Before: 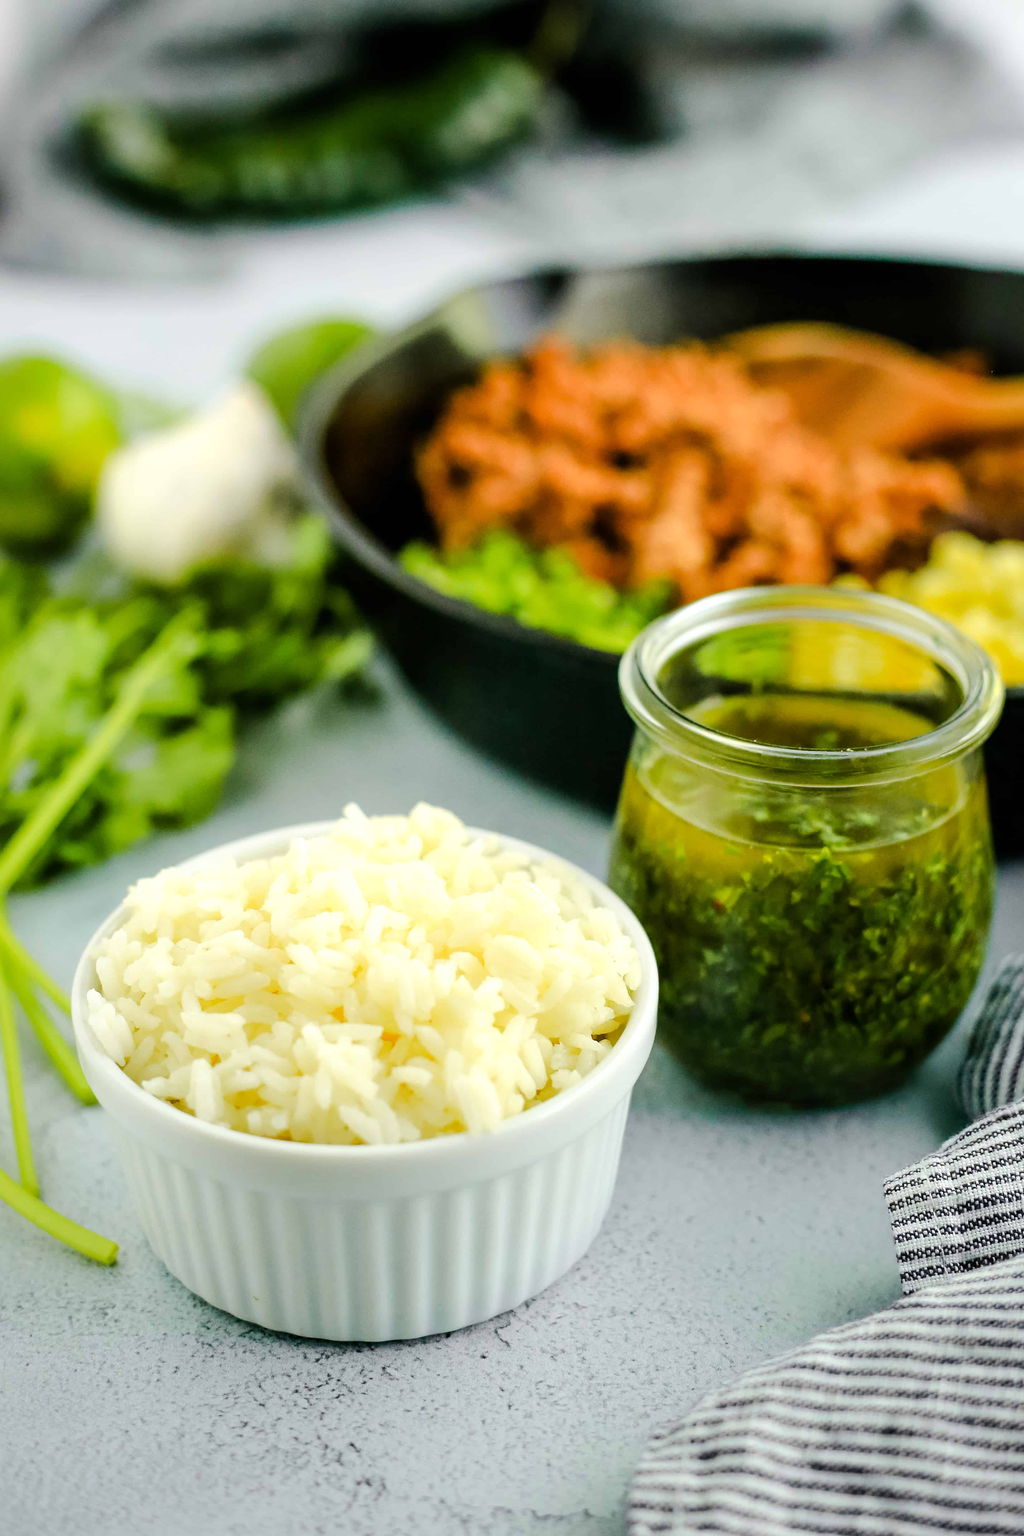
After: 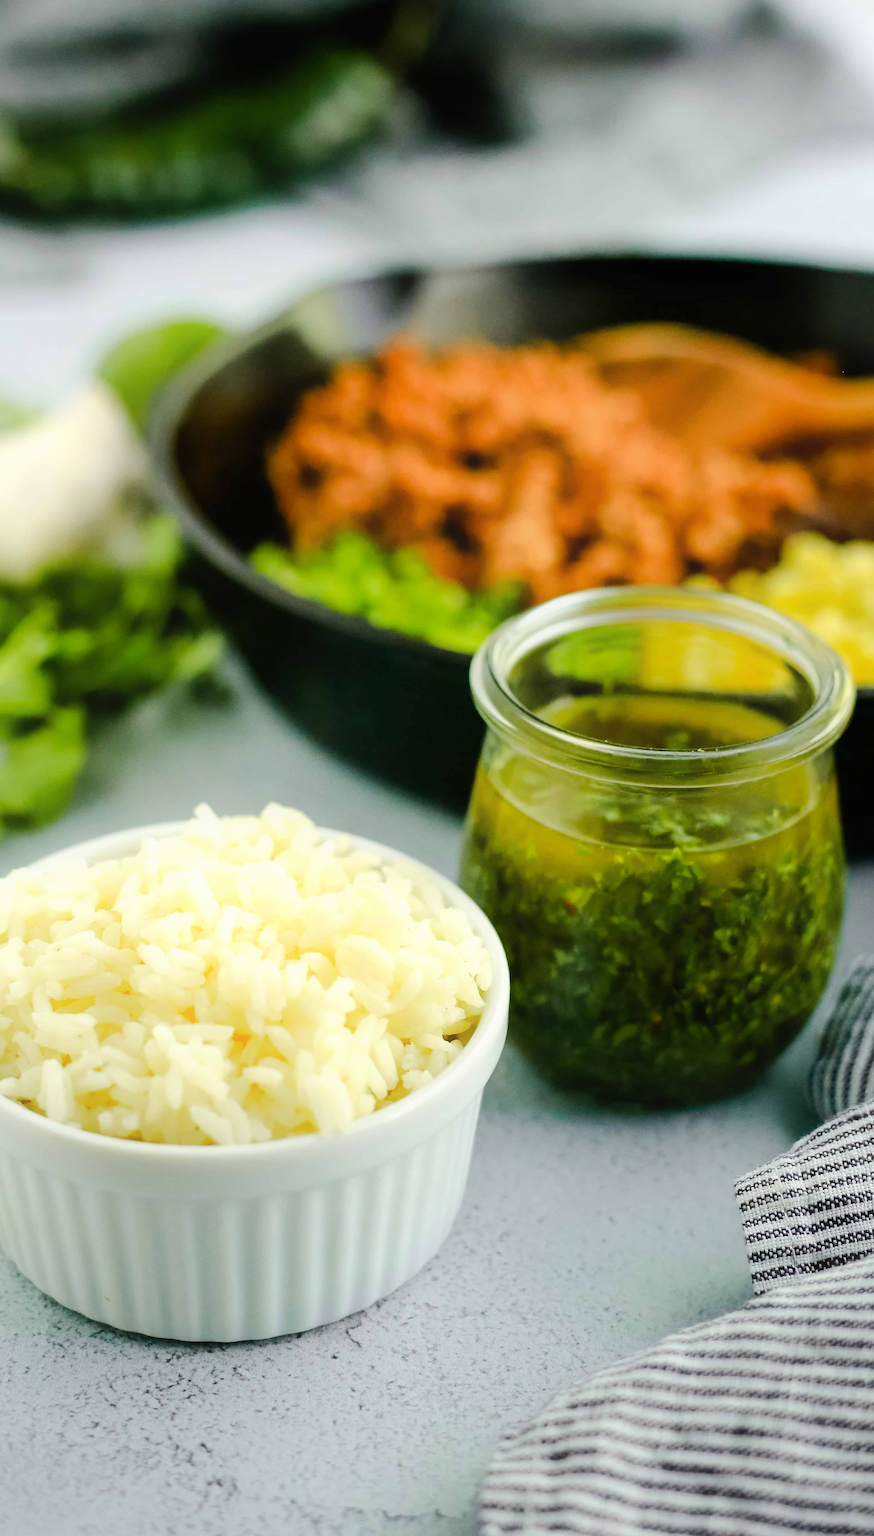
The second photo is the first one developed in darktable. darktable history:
contrast equalizer: octaves 7, y [[0.6 ×6], [0.55 ×6], [0 ×6], [0 ×6], [0 ×6]], mix -0.36
crop and rotate: left 14.584%
